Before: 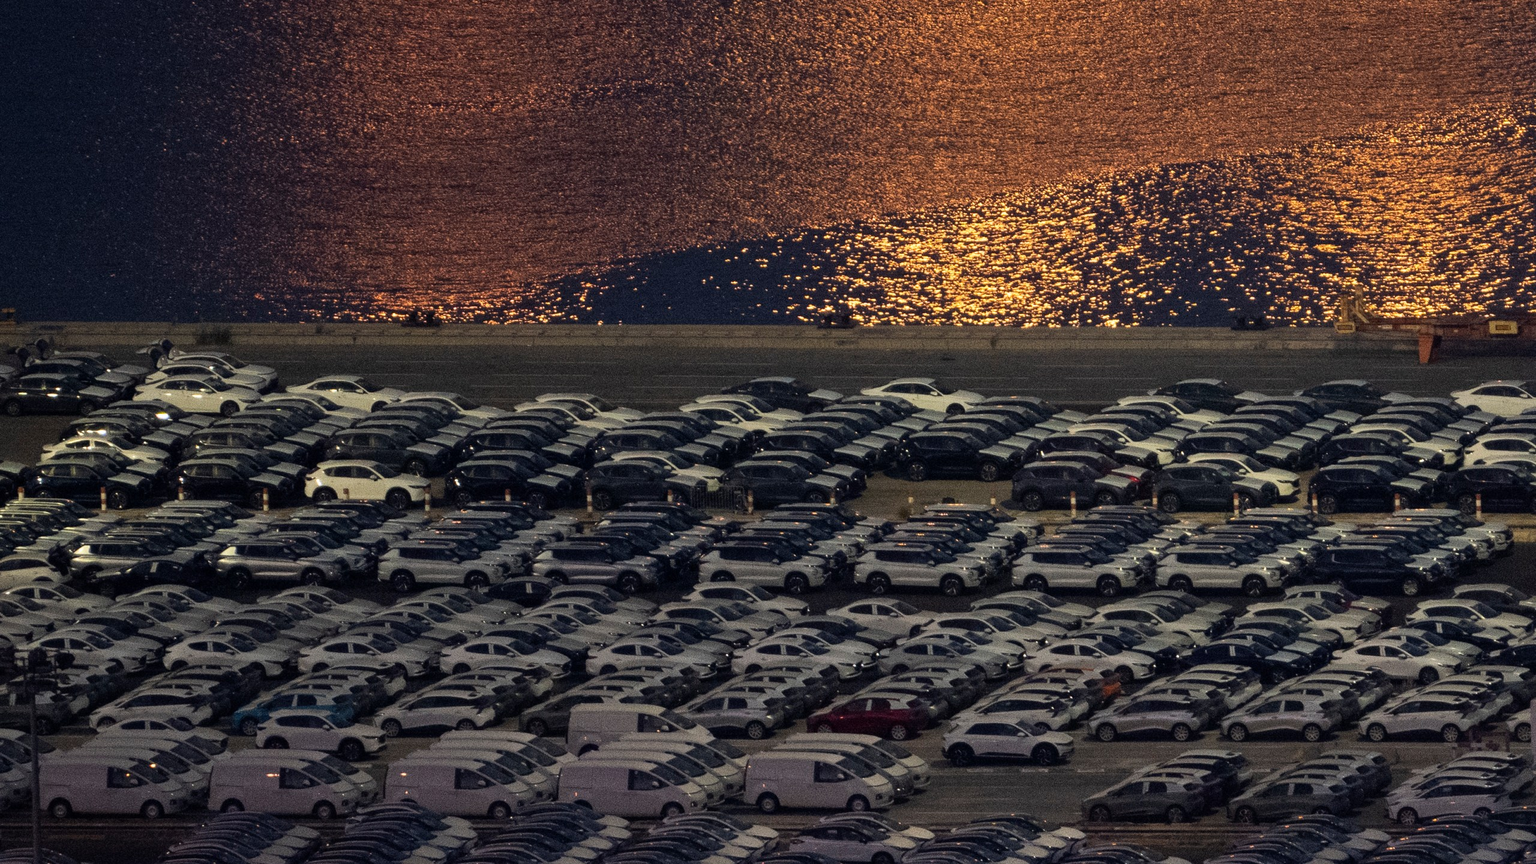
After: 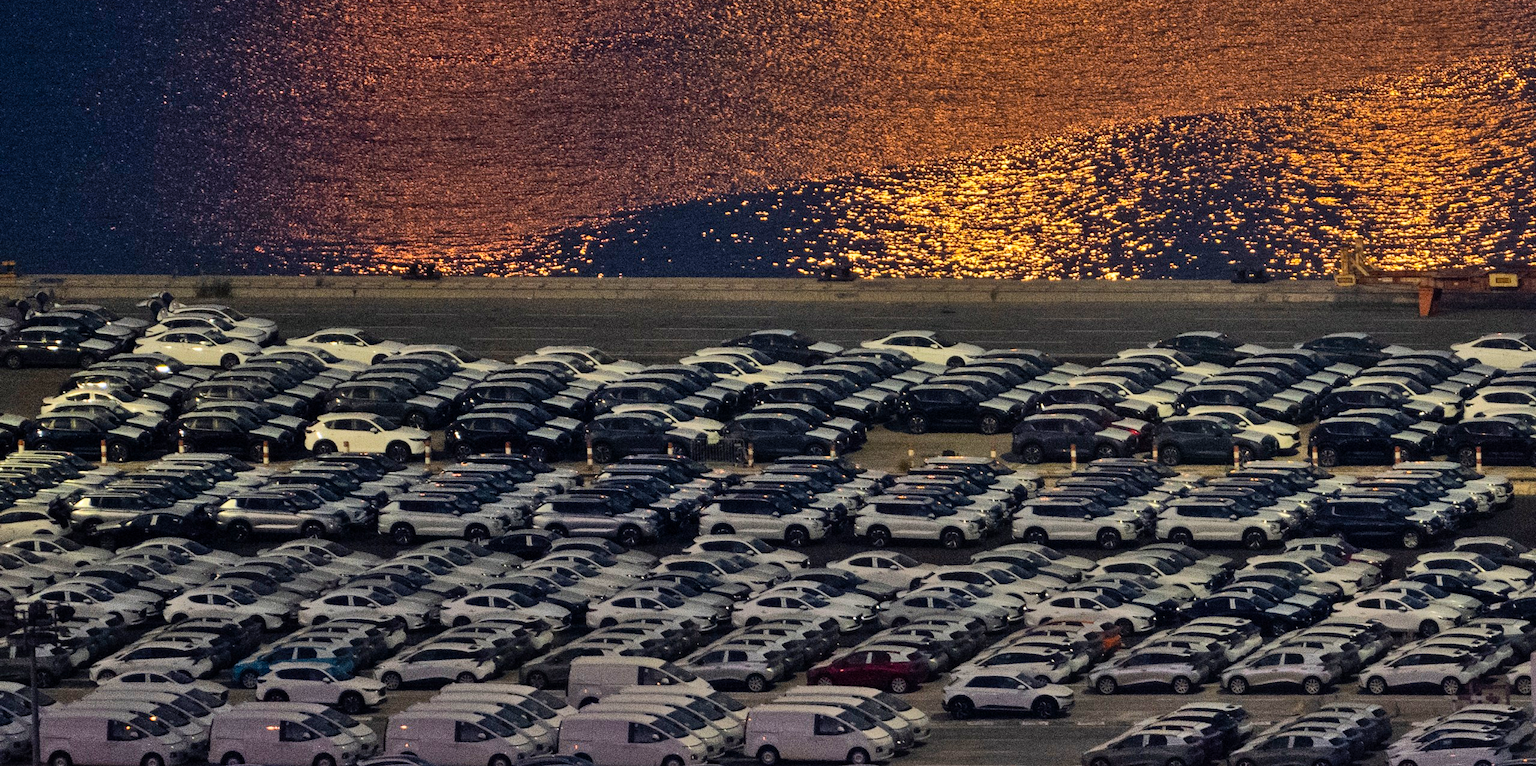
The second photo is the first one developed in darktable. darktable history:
crop and rotate: top 5.54%, bottom 5.683%
color balance rgb: shadows lift › chroma 0.676%, shadows lift › hue 113.49°, linear chroma grading › shadows -2.447%, linear chroma grading › highlights -14.109%, linear chroma grading › global chroma -9.941%, linear chroma grading › mid-tones -9.89%, perceptual saturation grading › global saturation 31.136%, perceptual brilliance grading › global brilliance 2.266%, perceptual brilliance grading › highlights -3.842%, global vibrance 26.231%, contrast 6.991%
shadows and highlights: soften with gaussian
